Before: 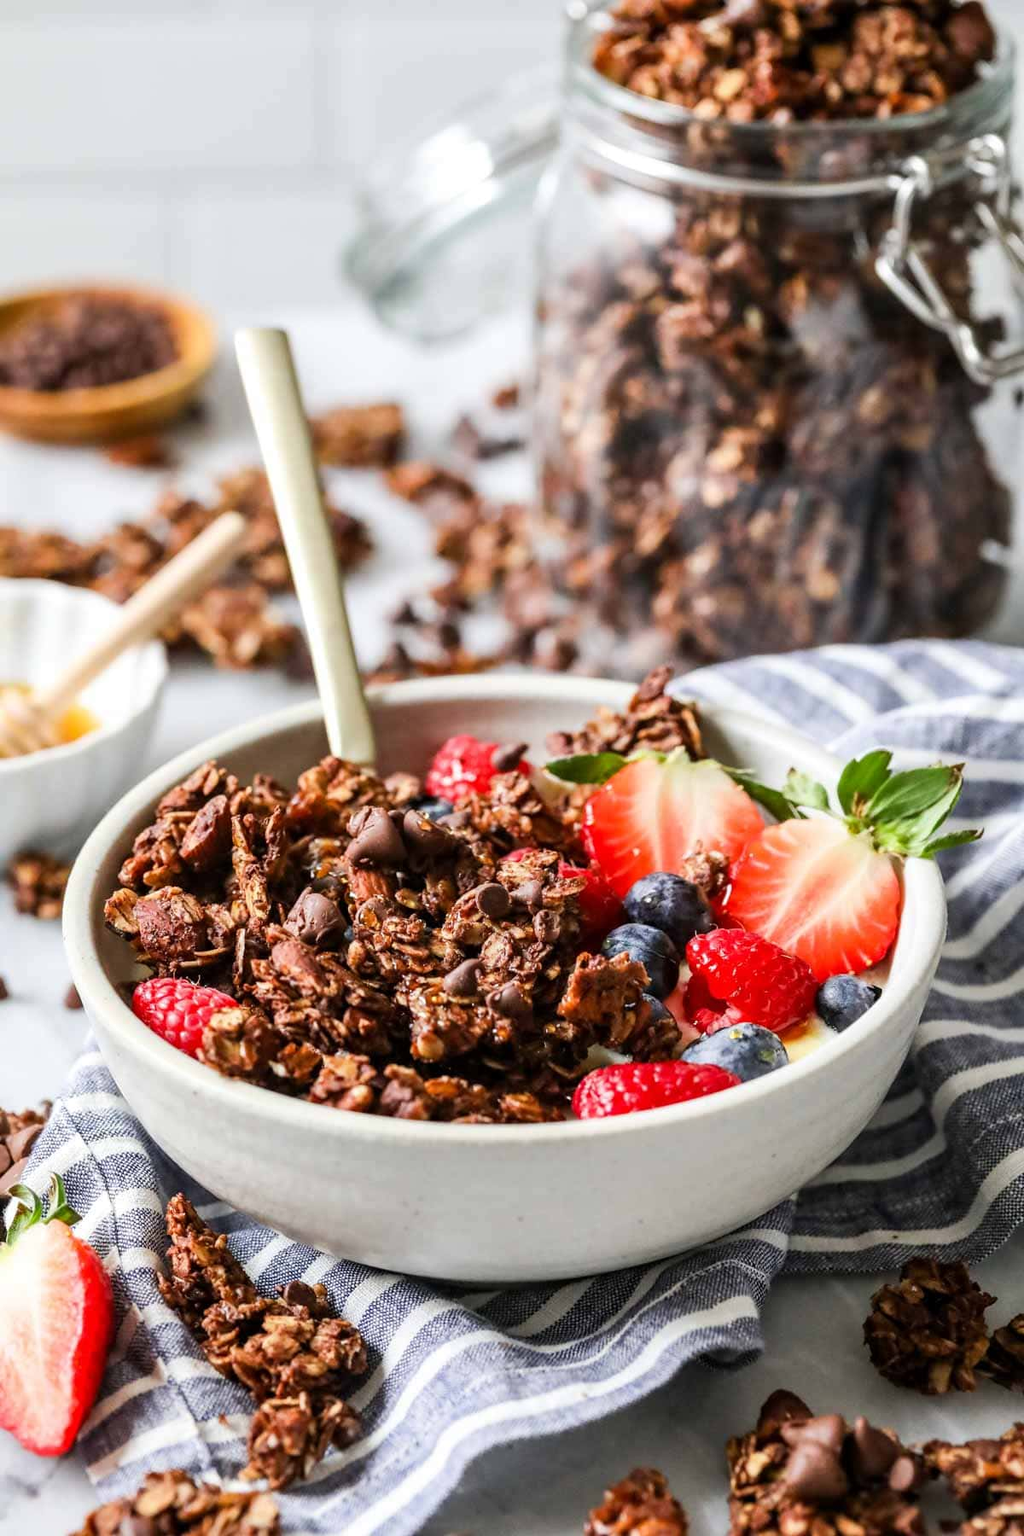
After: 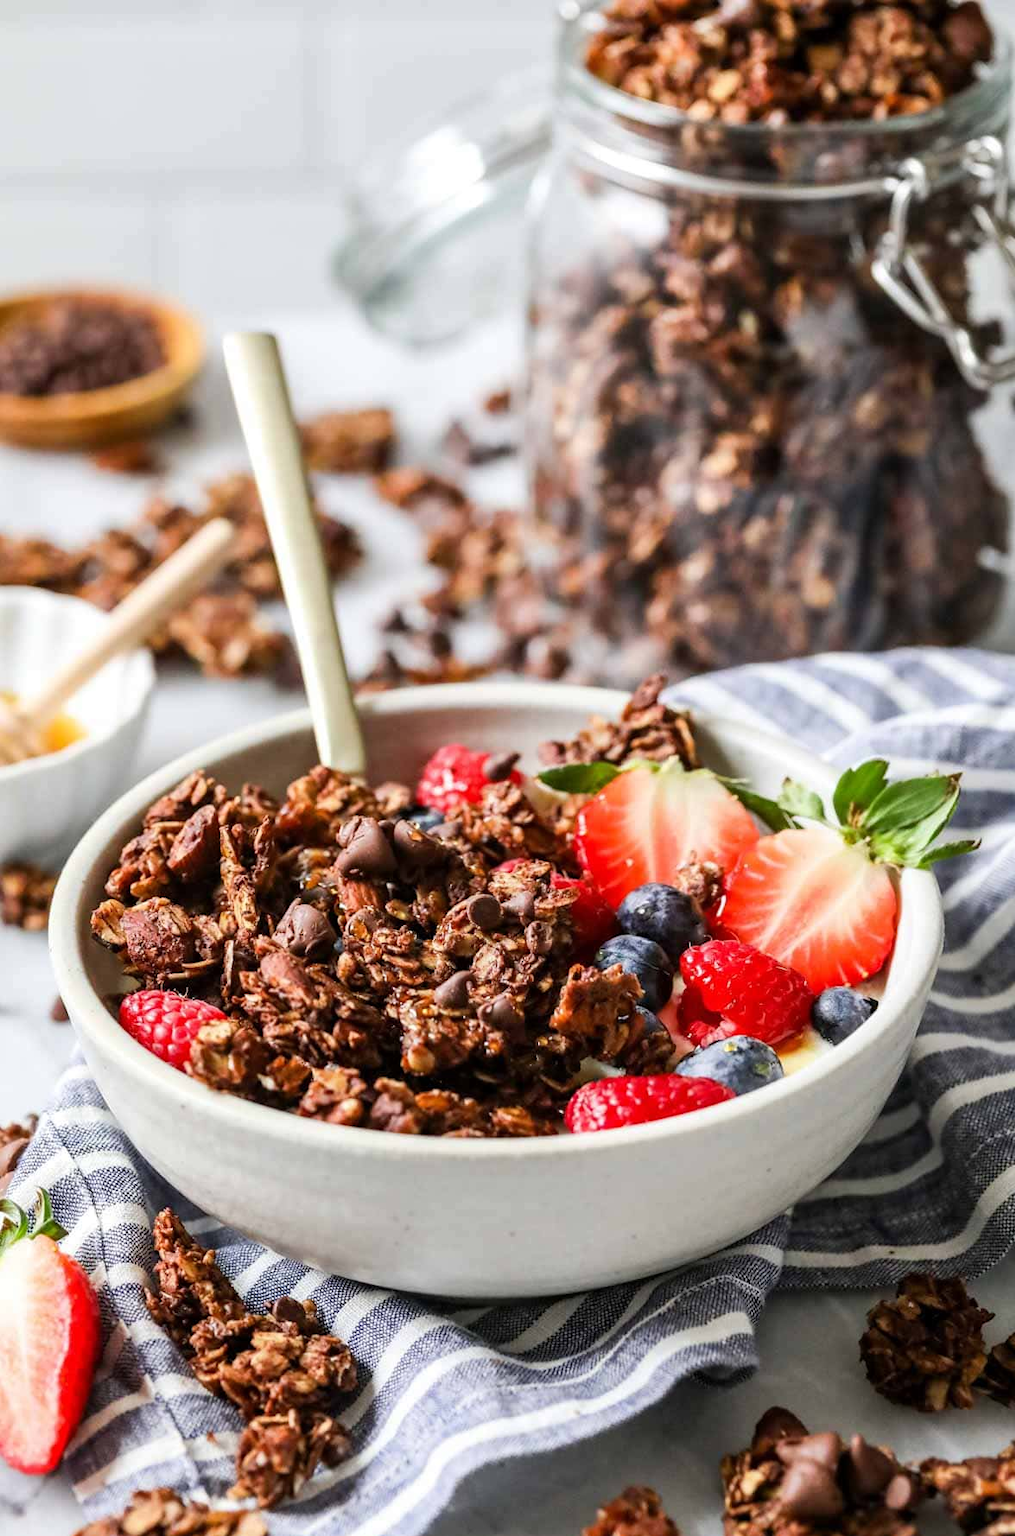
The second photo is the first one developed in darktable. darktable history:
crop and rotate: left 1.437%, right 0.624%, bottom 1.214%
